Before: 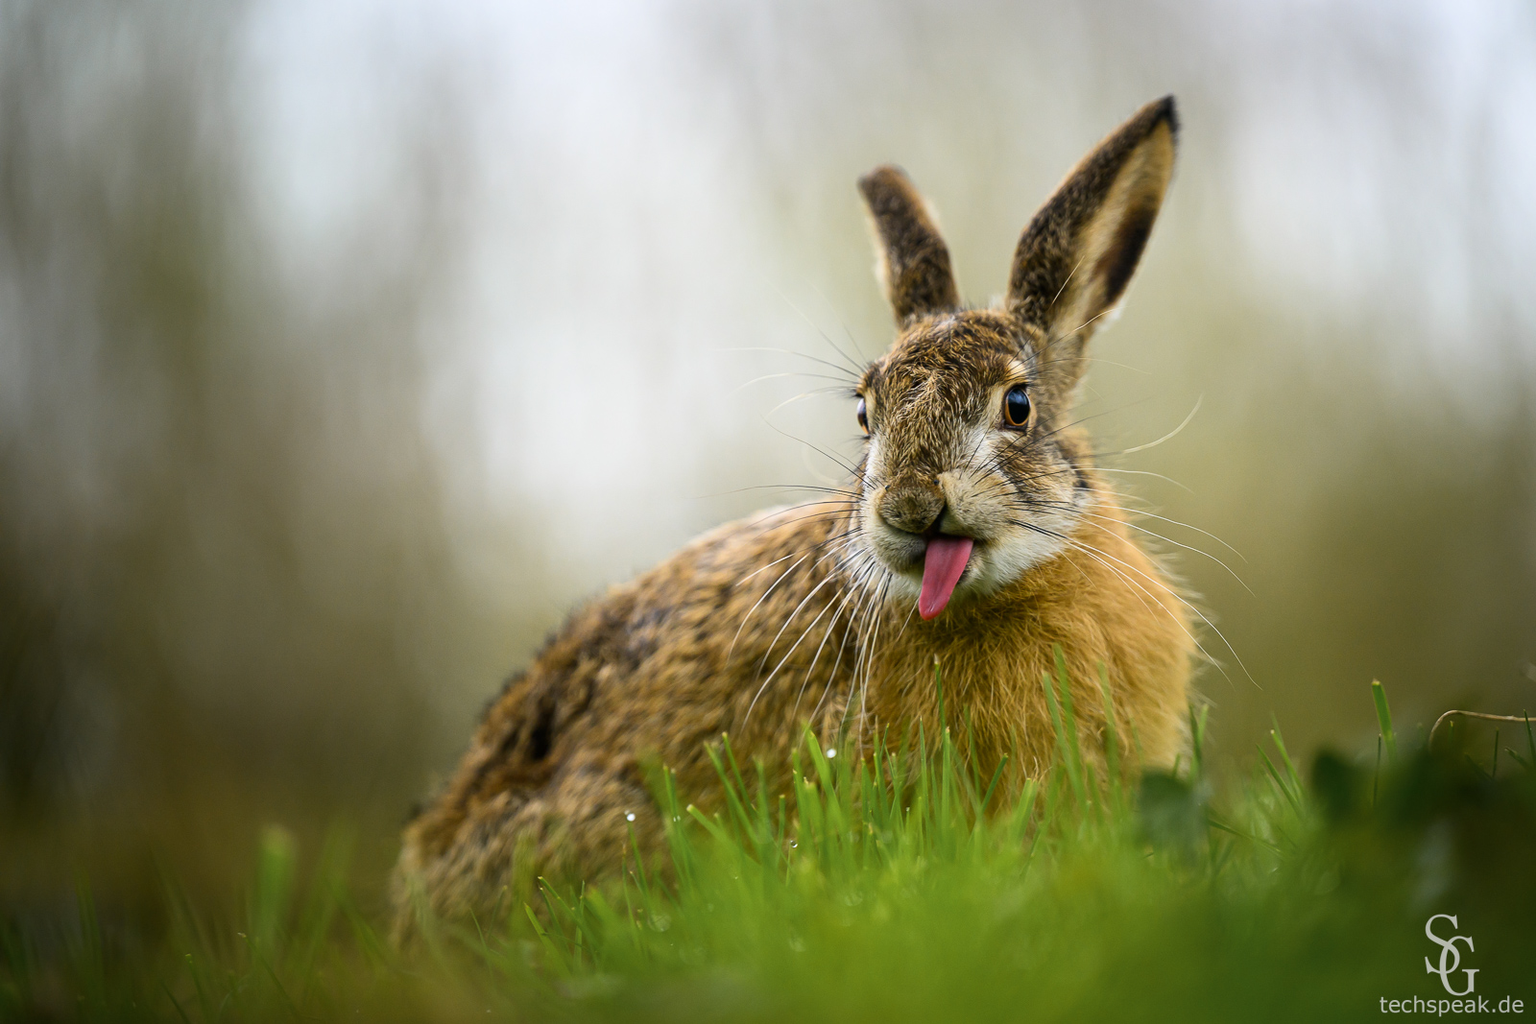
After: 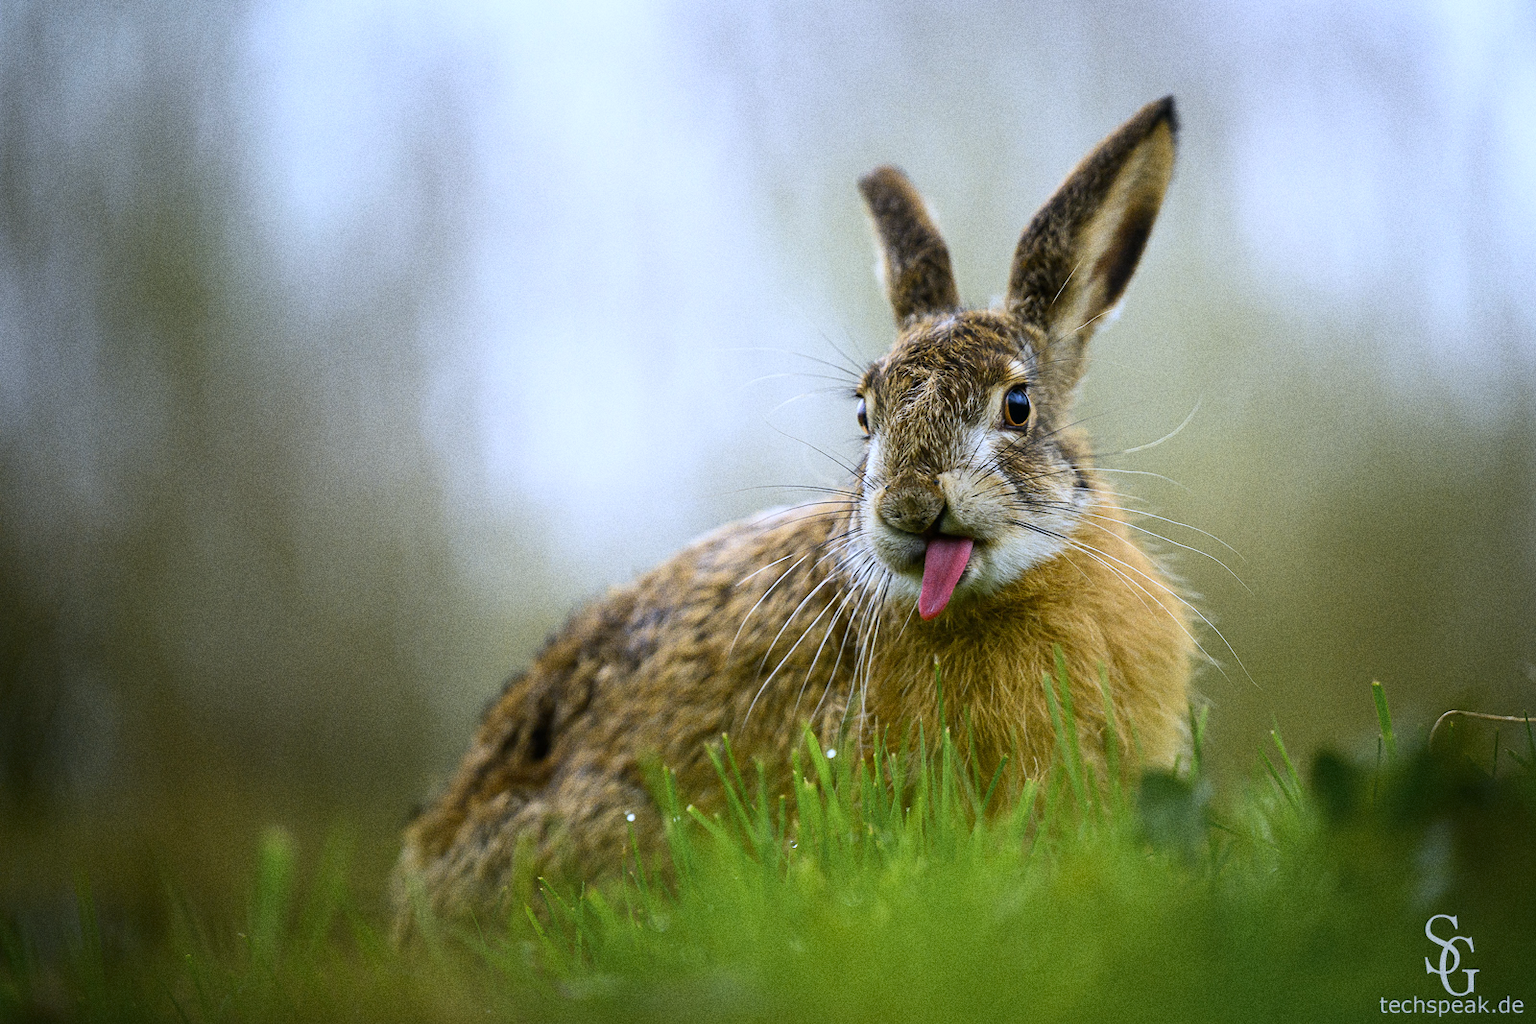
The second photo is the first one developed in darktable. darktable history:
white balance: red 0.948, green 1.02, blue 1.176
grain: coarseness 9.61 ISO, strength 35.62%
